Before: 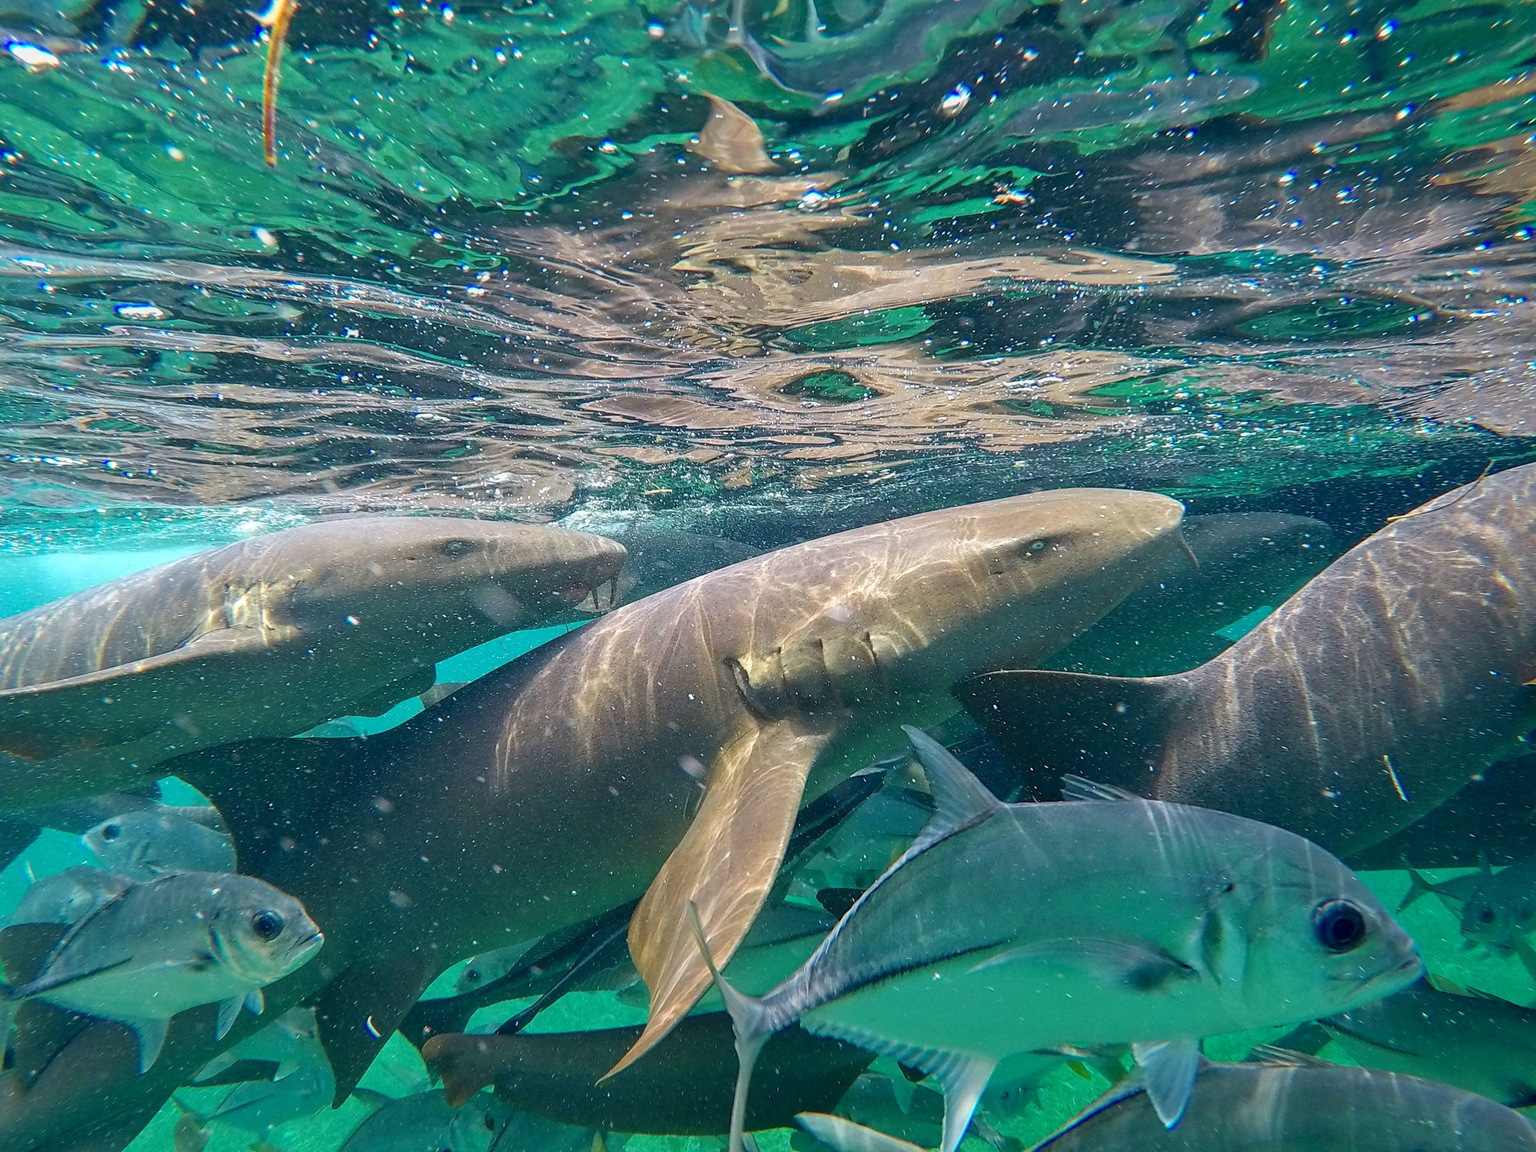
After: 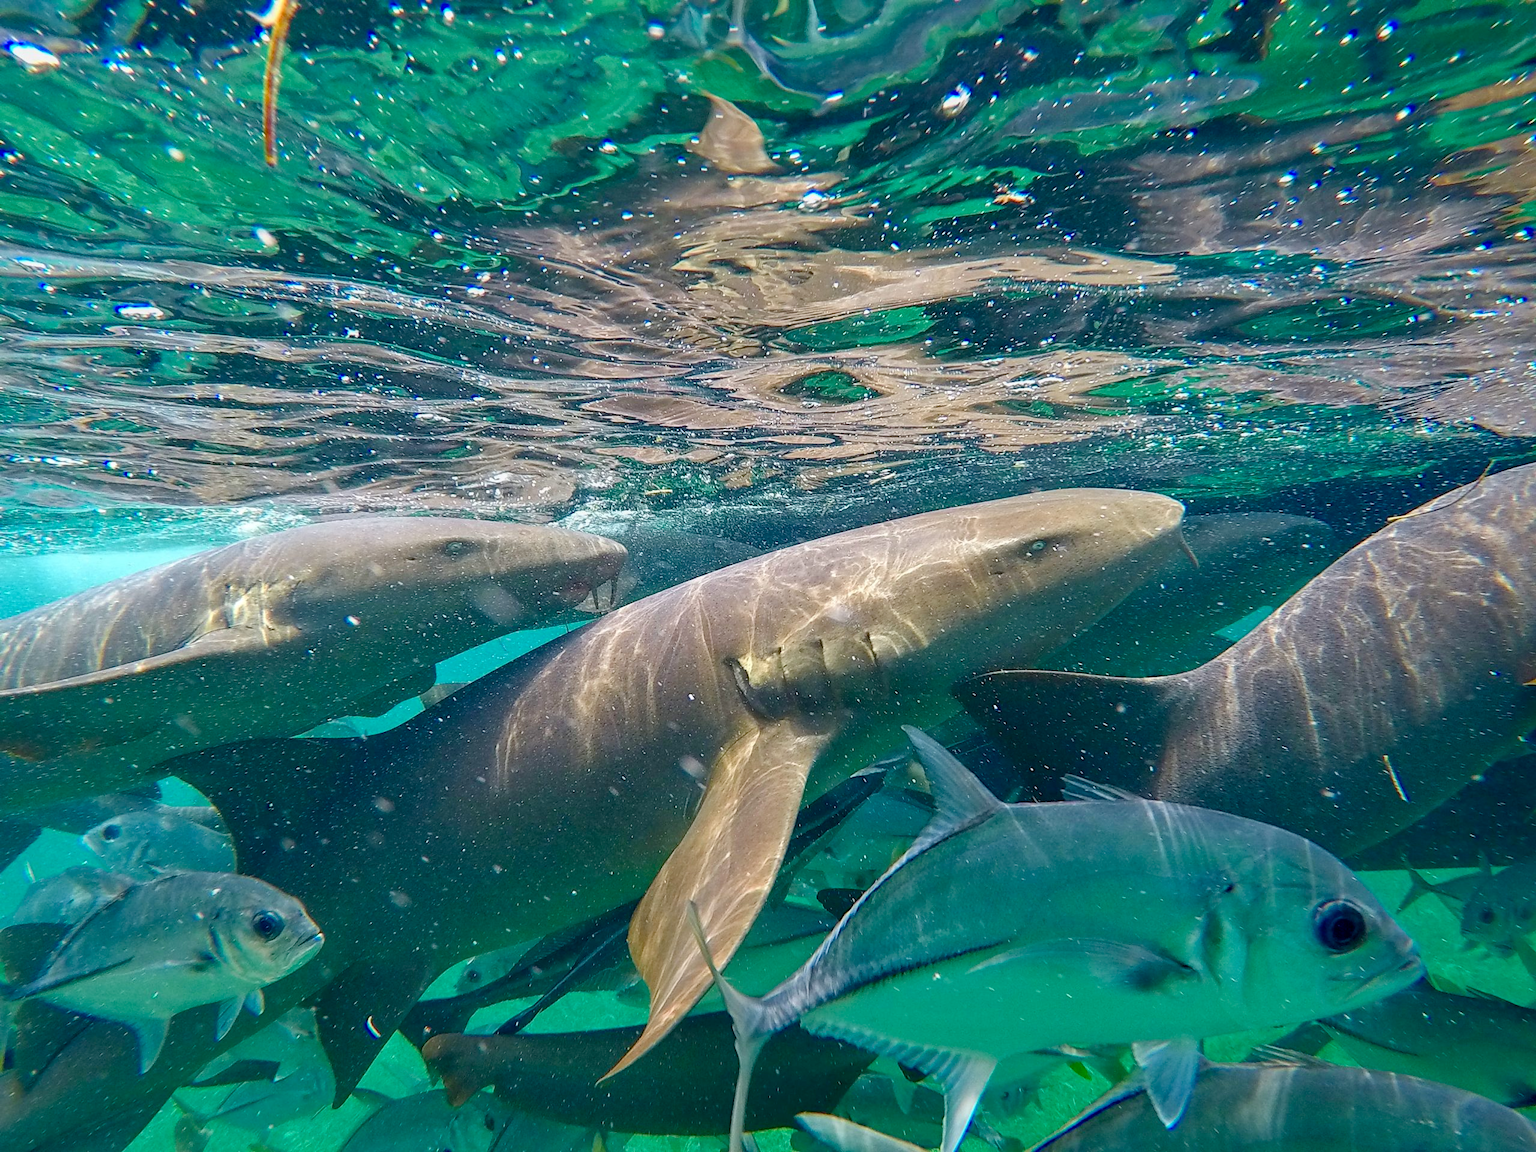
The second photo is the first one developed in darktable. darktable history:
exposure: compensate highlight preservation false
color balance rgb: perceptual saturation grading › global saturation 20%, perceptual saturation grading › highlights -25%, perceptual saturation grading › shadows 25%
